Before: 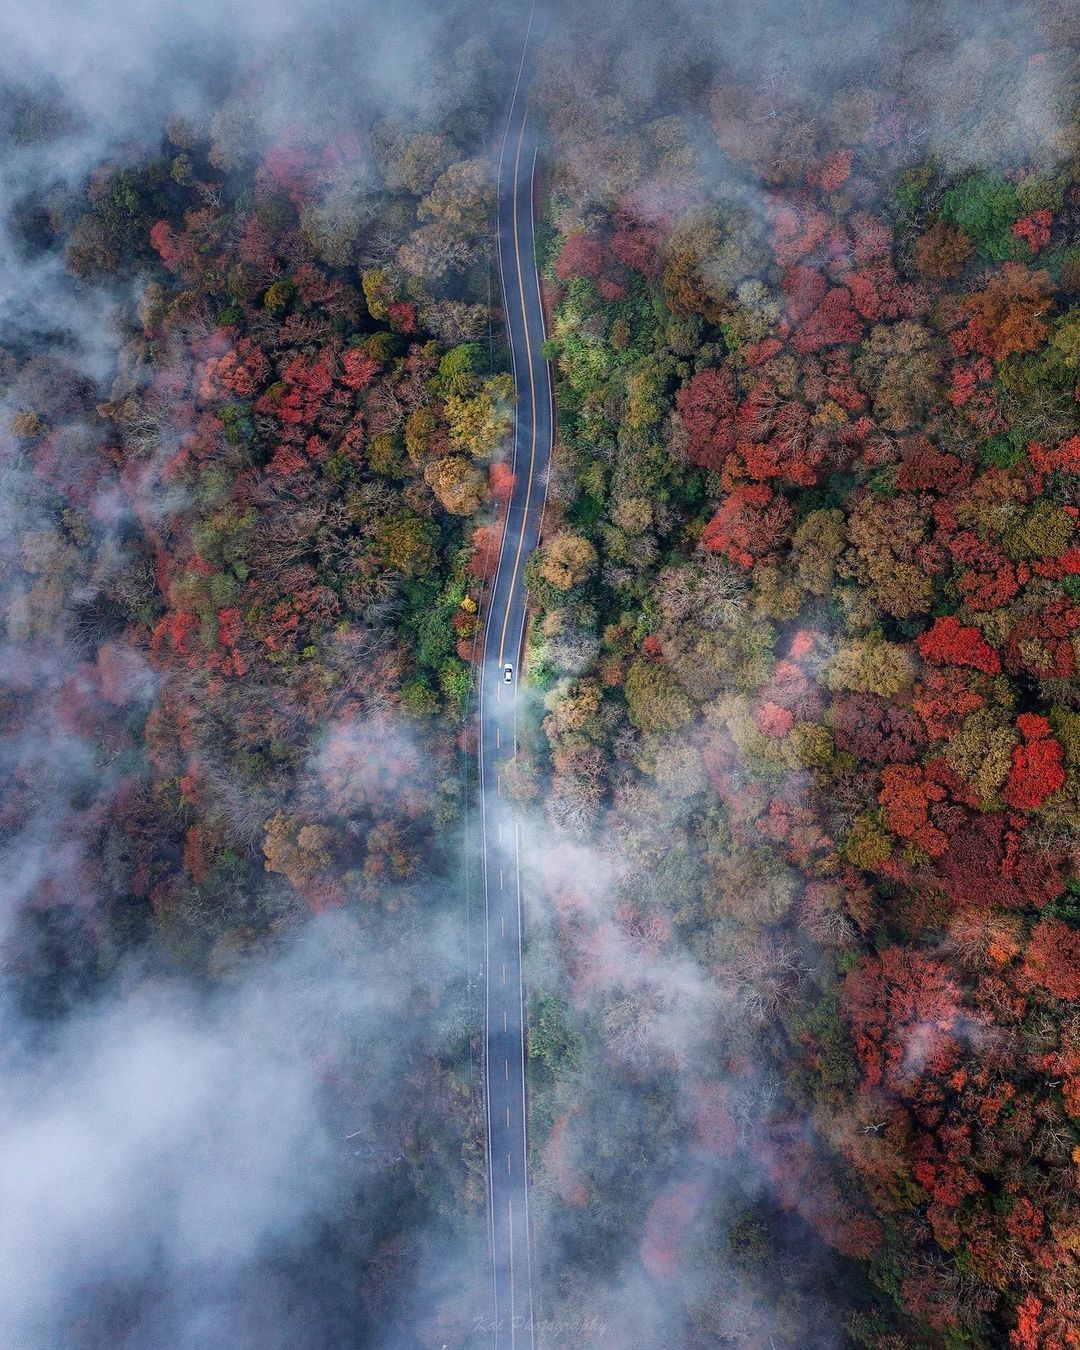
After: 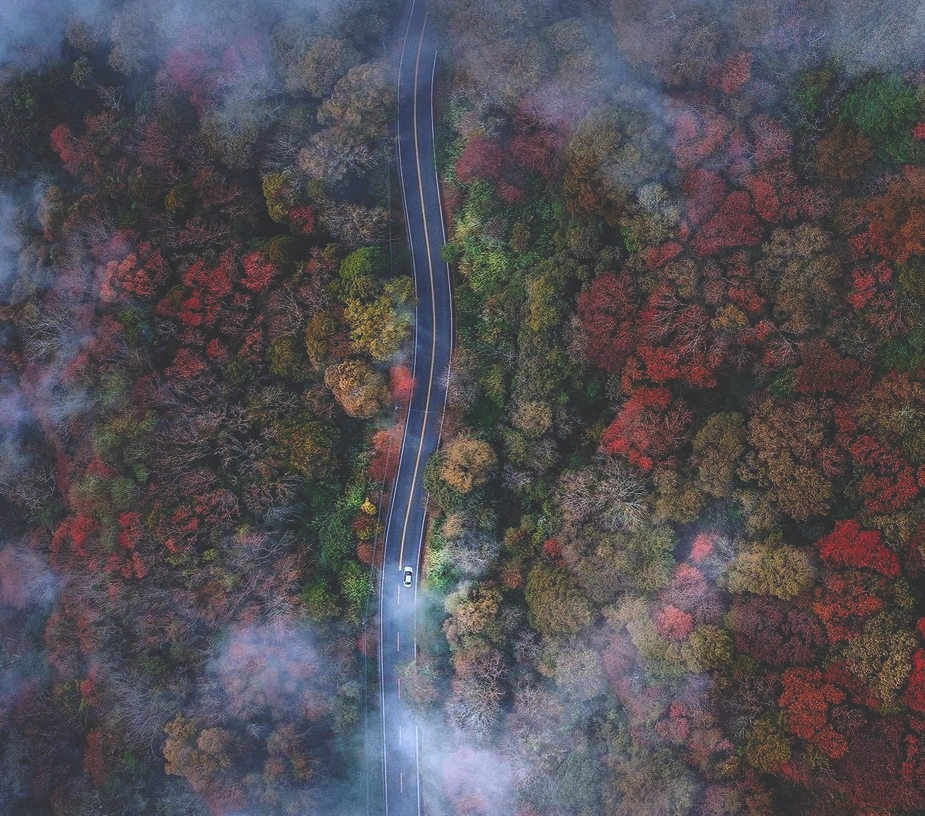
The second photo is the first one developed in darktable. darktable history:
rgb curve: curves: ch0 [(0, 0.186) (0.314, 0.284) (0.775, 0.708) (1, 1)], compensate middle gray true, preserve colors none
white balance: red 0.984, blue 1.059
crop and rotate: left 9.345%, top 7.22%, right 4.982%, bottom 32.331%
